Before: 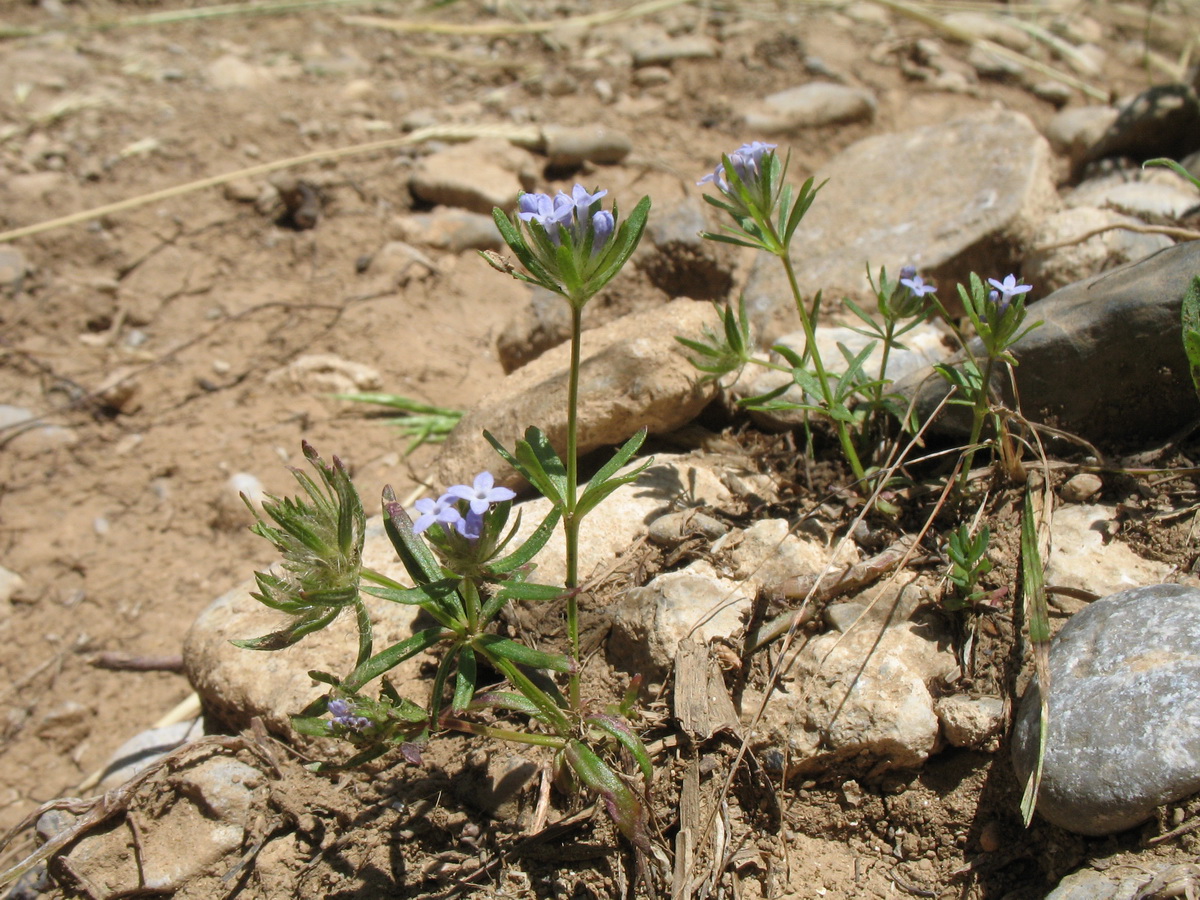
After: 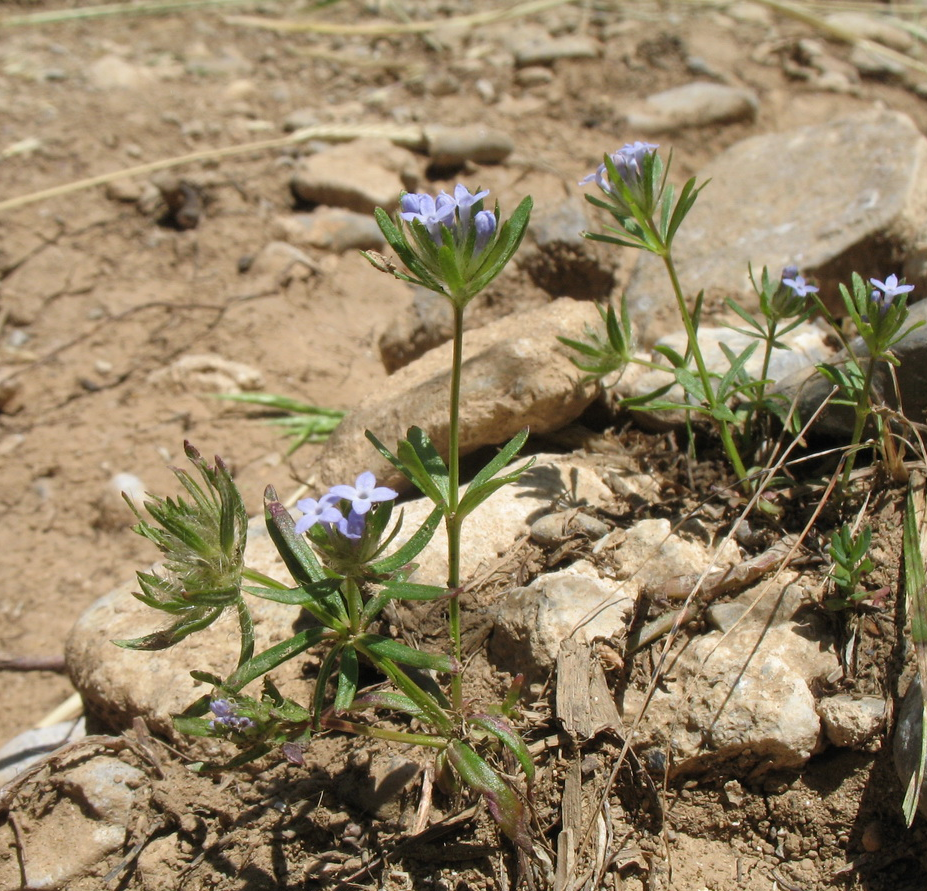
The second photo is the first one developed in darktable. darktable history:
crop: left 9.864%, right 12.844%
tone equalizer: edges refinement/feathering 500, mask exposure compensation -1.57 EV, preserve details no
